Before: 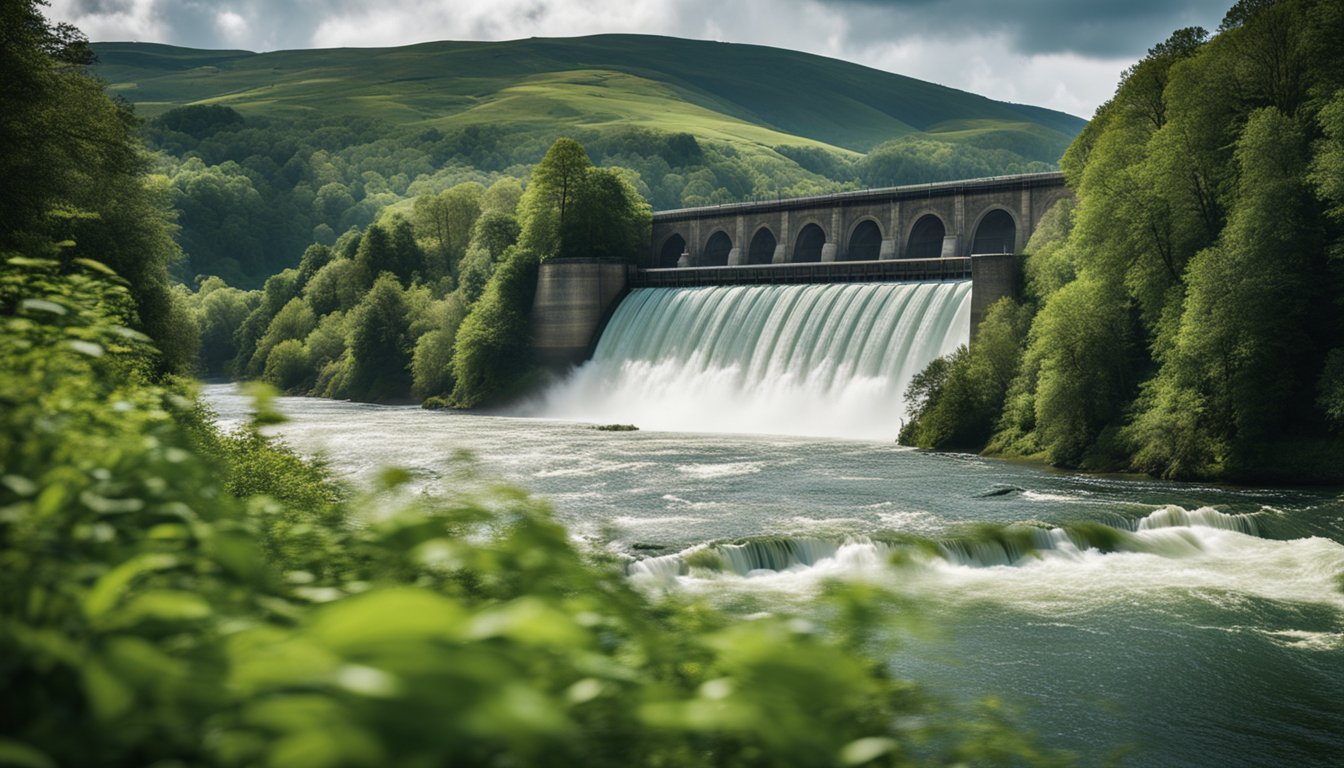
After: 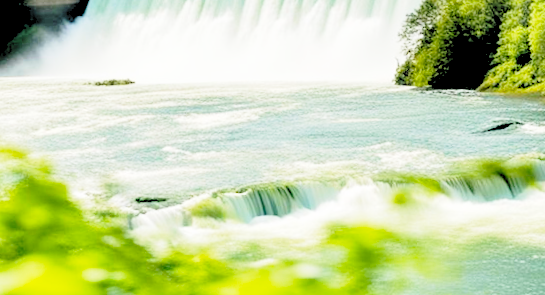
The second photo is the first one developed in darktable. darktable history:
crop: left 37.221%, top 45.169%, right 20.63%, bottom 13.777%
rotate and perspective: rotation -3°, crop left 0.031, crop right 0.968, crop top 0.07, crop bottom 0.93
base curve: curves: ch0 [(0, 0) (0.028, 0.03) (0.121, 0.232) (0.46, 0.748) (0.859, 0.968) (1, 1)], preserve colors none
color balance rgb: perceptual saturation grading › global saturation 25%, perceptual brilliance grading › mid-tones 10%, perceptual brilliance grading › shadows 15%, global vibrance 20%
exposure: compensate highlight preservation false
white balance: red 1, blue 1
rgb levels: levels [[0.027, 0.429, 0.996], [0, 0.5, 1], [0, 0.5, 1]]
